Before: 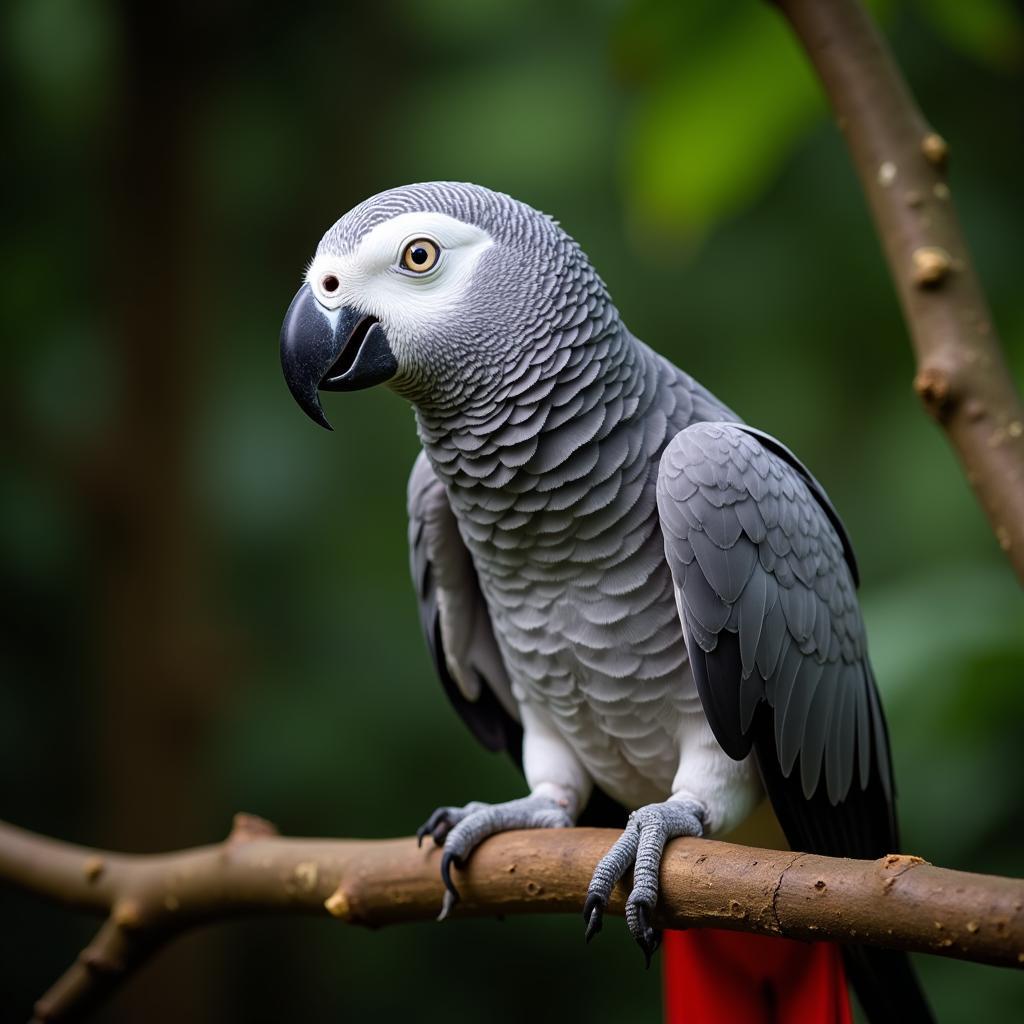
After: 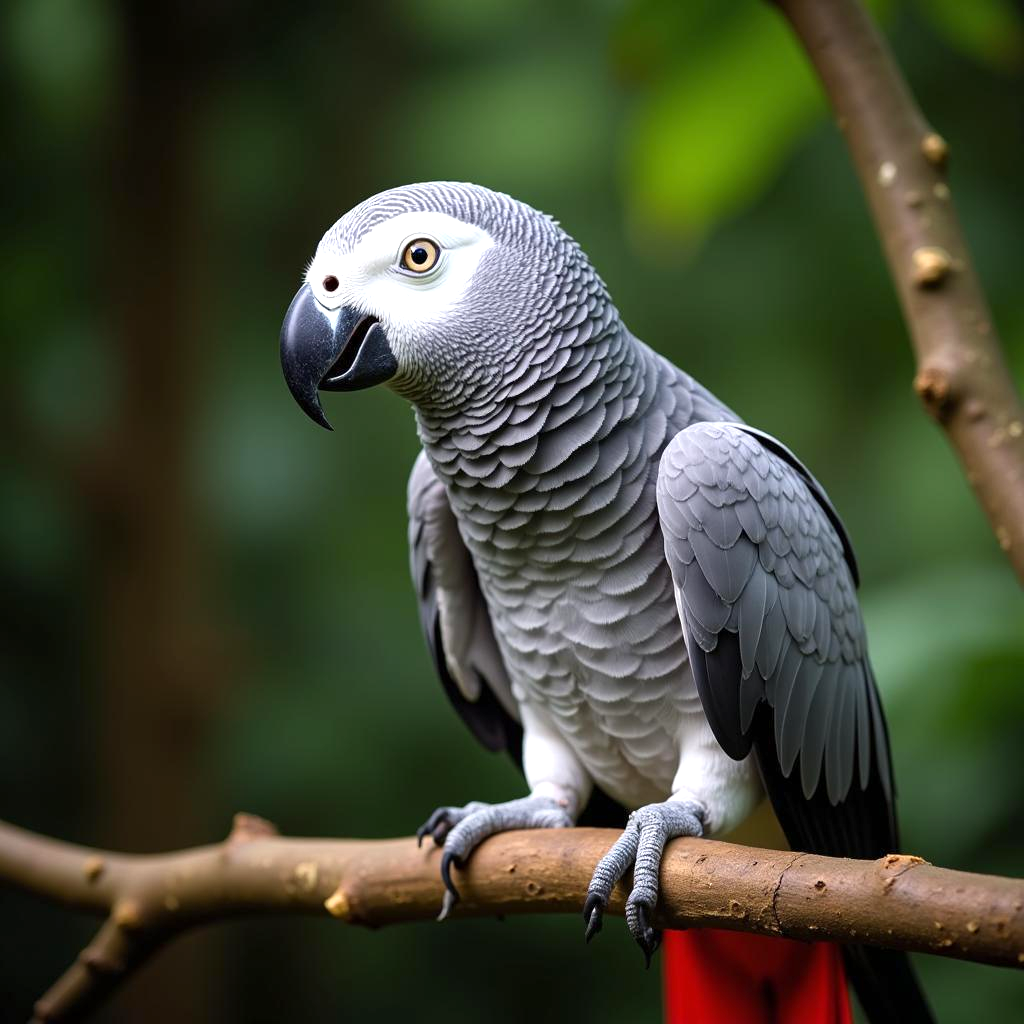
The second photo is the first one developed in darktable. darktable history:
exposure: exposure 0.568 EV, compensate highlight preservation false
